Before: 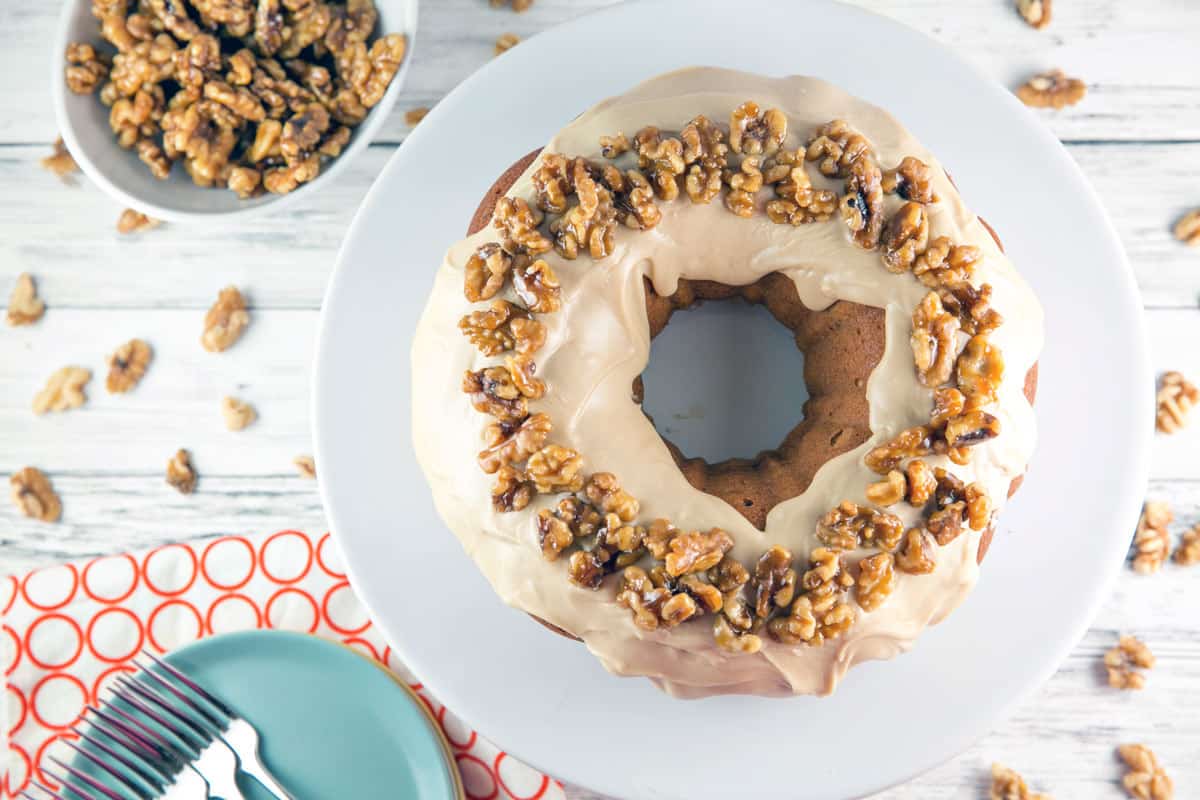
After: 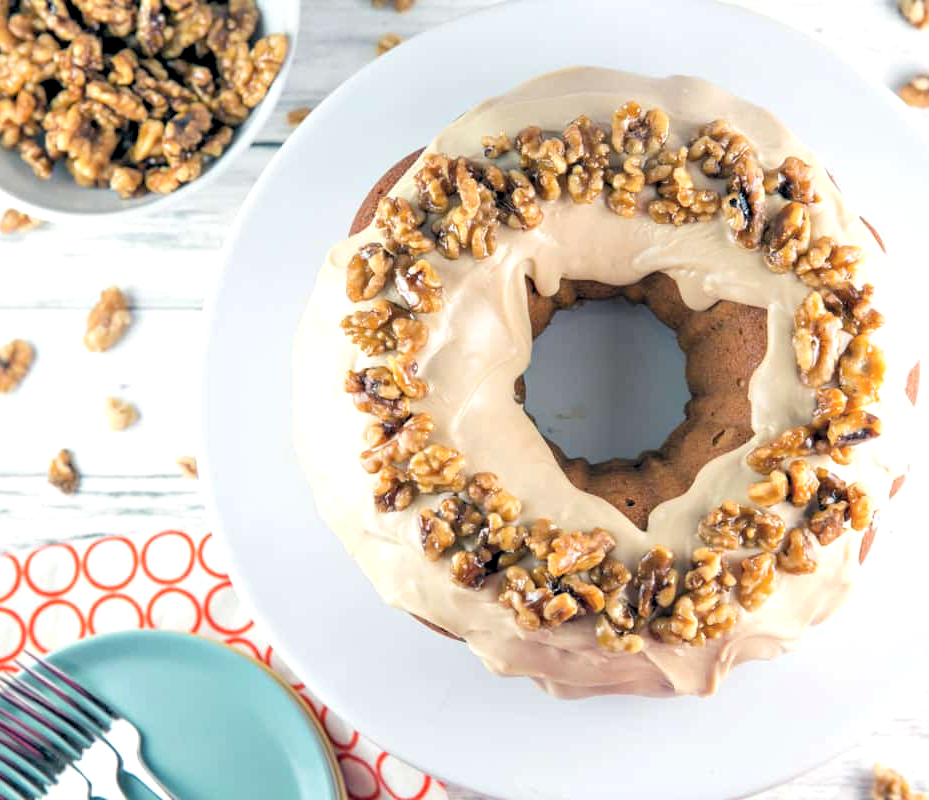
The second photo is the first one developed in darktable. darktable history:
tone equalizer: on, module defaults
rgb levels: levels [[0.01, 0.419, 0.839], [0, 0.5, 1], [0, 0.5, 1]]
crop: left 9.88%, right 12.664%
